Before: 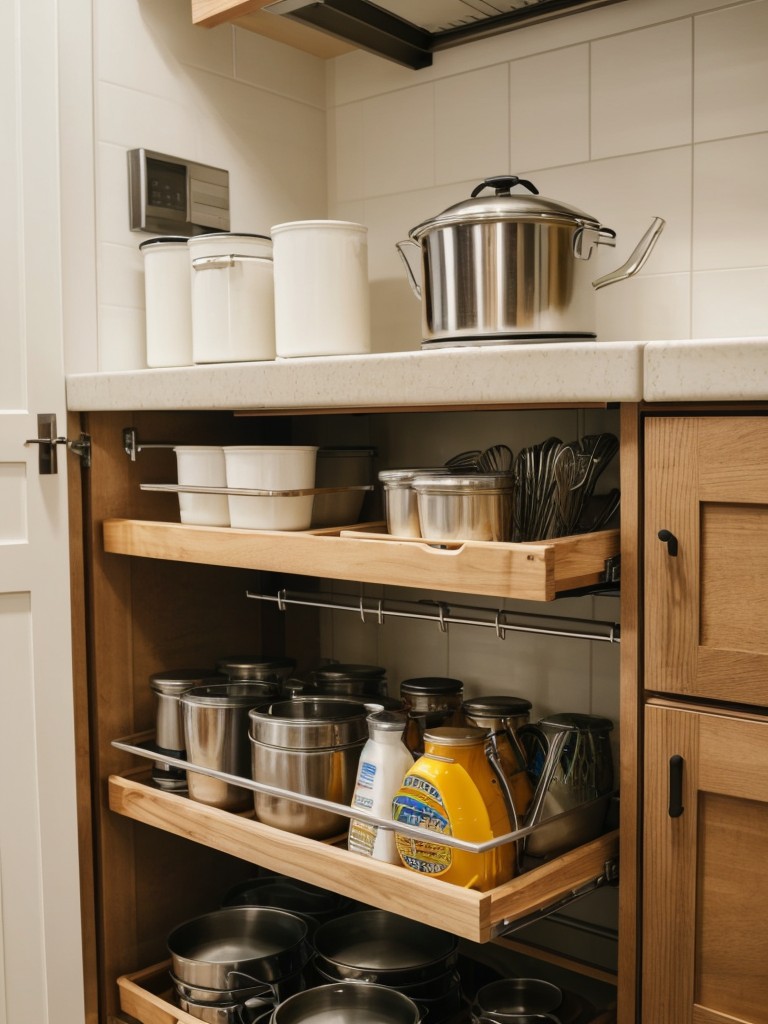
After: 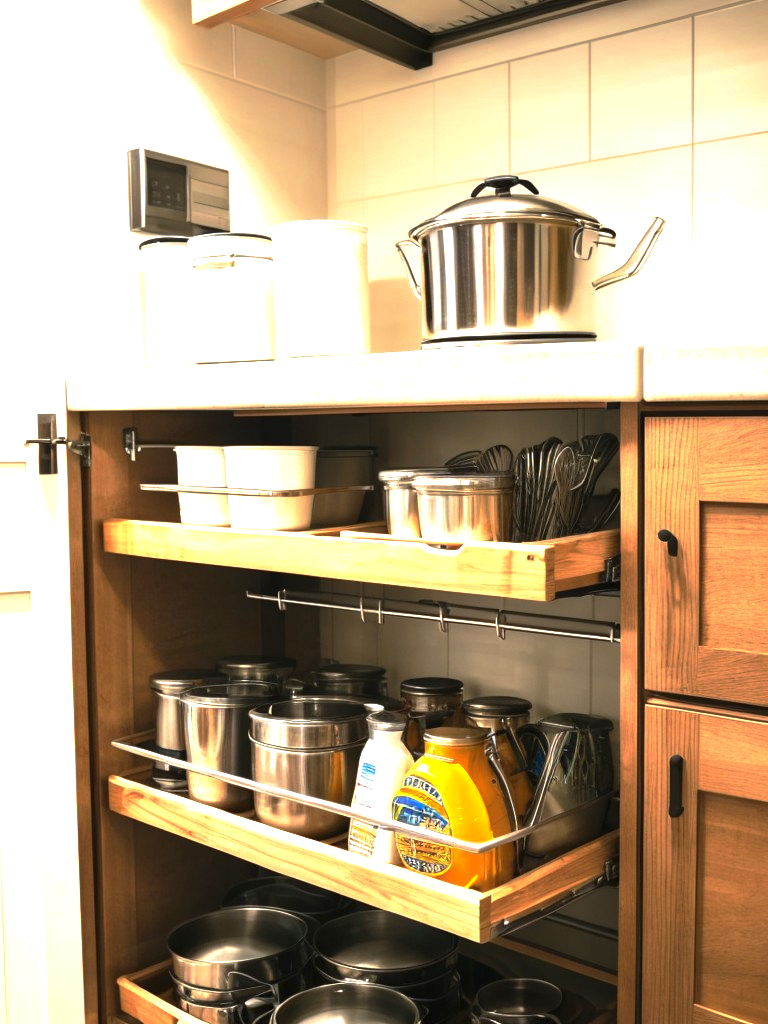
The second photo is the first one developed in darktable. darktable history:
exposure: black level correction 0, exposure 1.5 EV, compensate exposure bias true, compensate highlight preservation false
base curve: curves: ch0 [(0, 0) (0.595, 0.418) (1, 1)], preserve colors none
